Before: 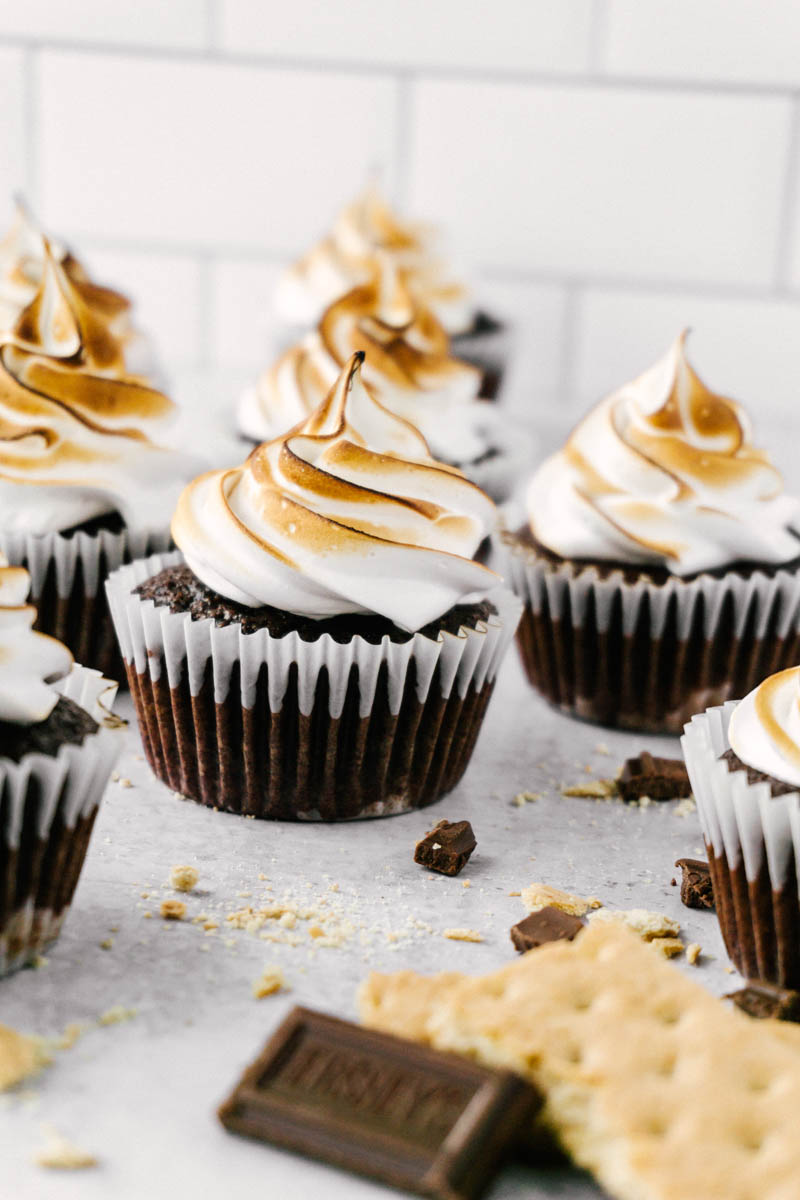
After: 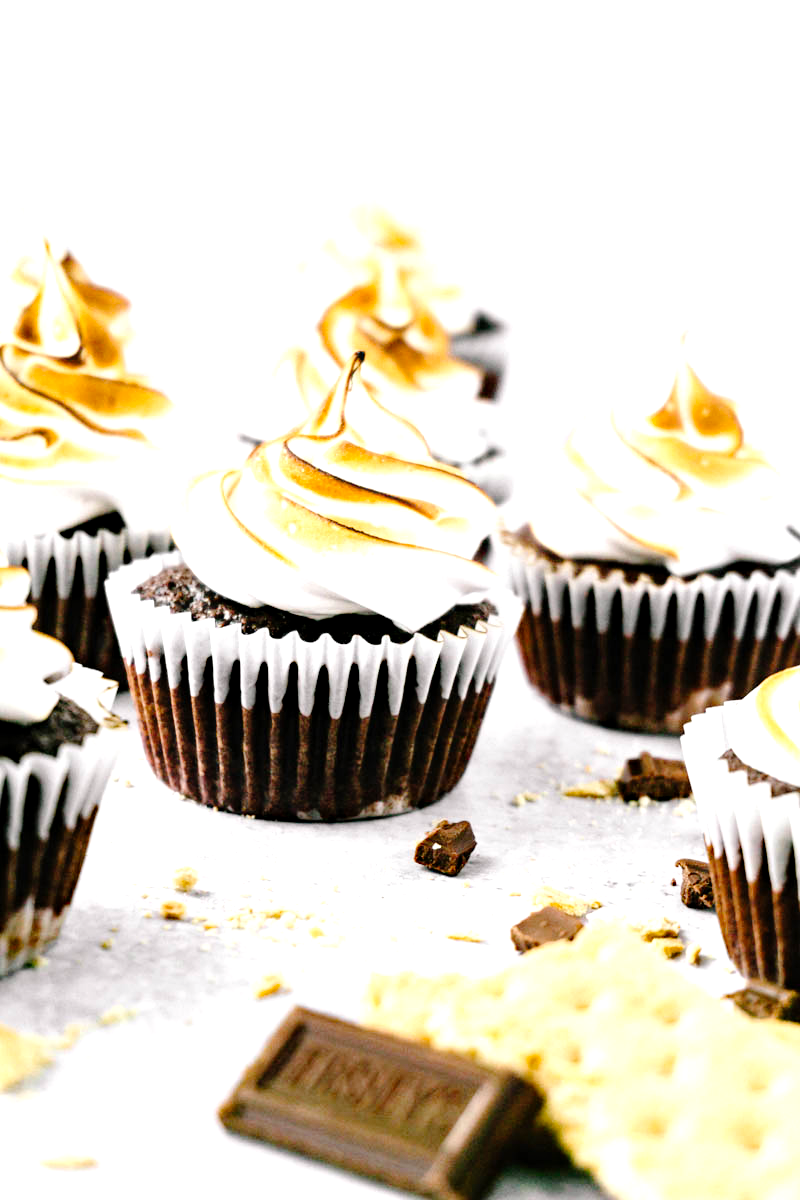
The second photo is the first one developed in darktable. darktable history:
tone curve: curves: ch0 [(0, 0) (0.003, 0.001) (0.011, 0.004) (0.025, 0.013) (0.044, 0.022) (0.069, 0.035) (0.1, 0.053) (0.136, 0.088) (0.177, 0.149) (0.224, 0.213) (0.277, 0.293) (0.335, 0.381) (0.399, 0.463) (0.468, 0.546) (0.543, 0.616) (0.623, 0.693) (0.709, 0.766) (0.801, 0.843) (0.898, 0.921) (1, 1)], preserve colors none
exposure: exposure 1 EV, compensate highlight preservation false
white balance: emerald 1
haze removal: on, module defaults
